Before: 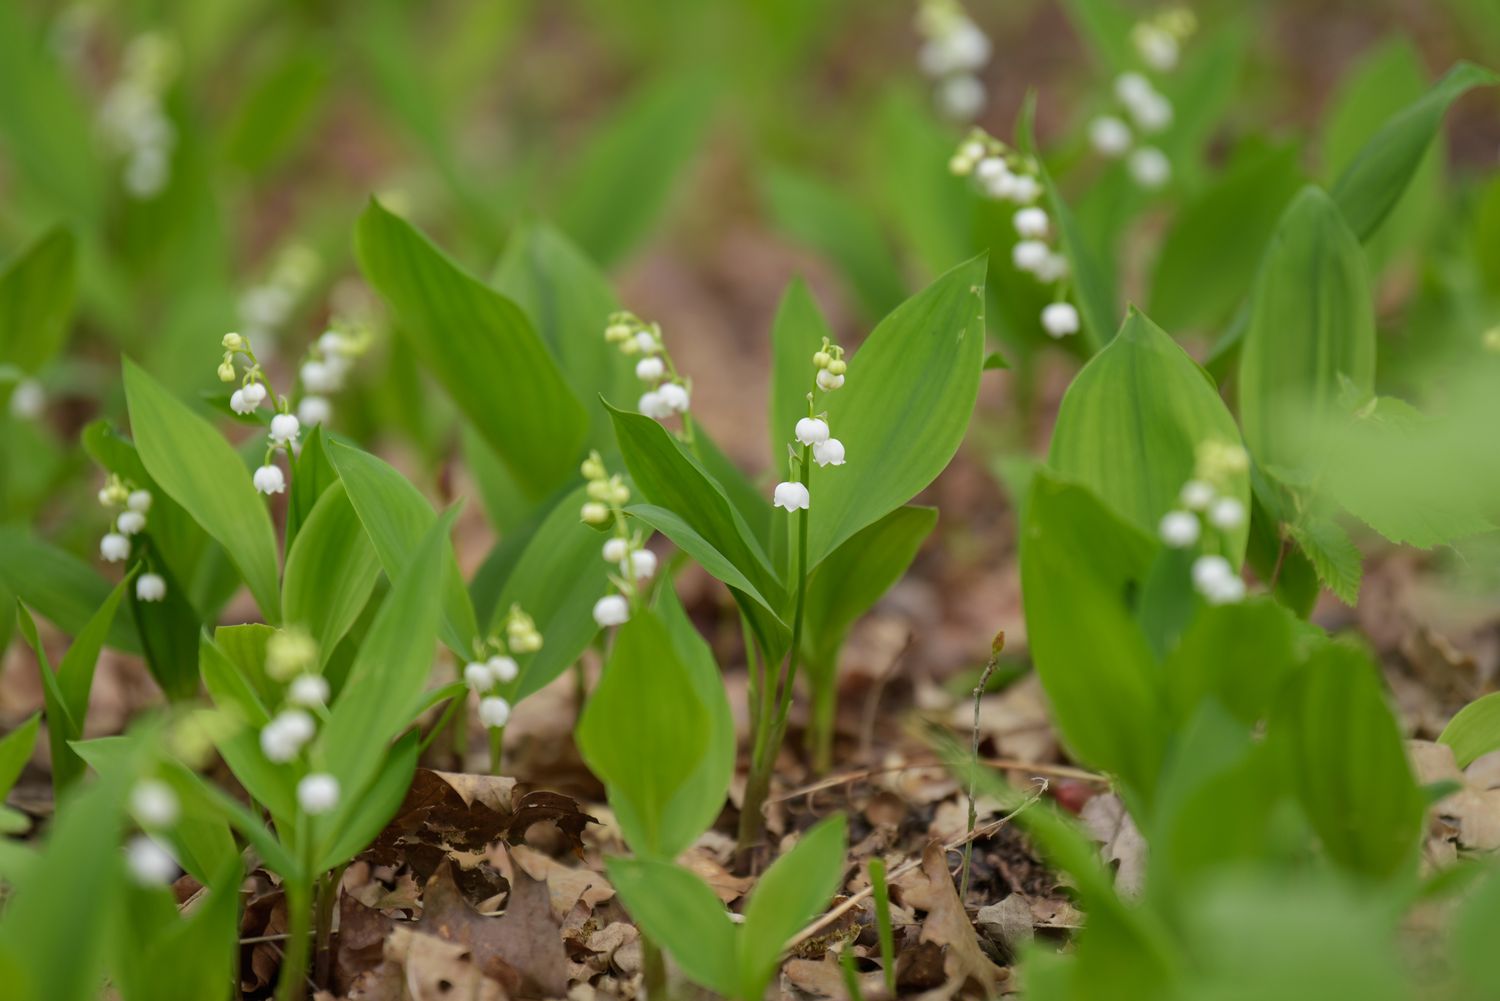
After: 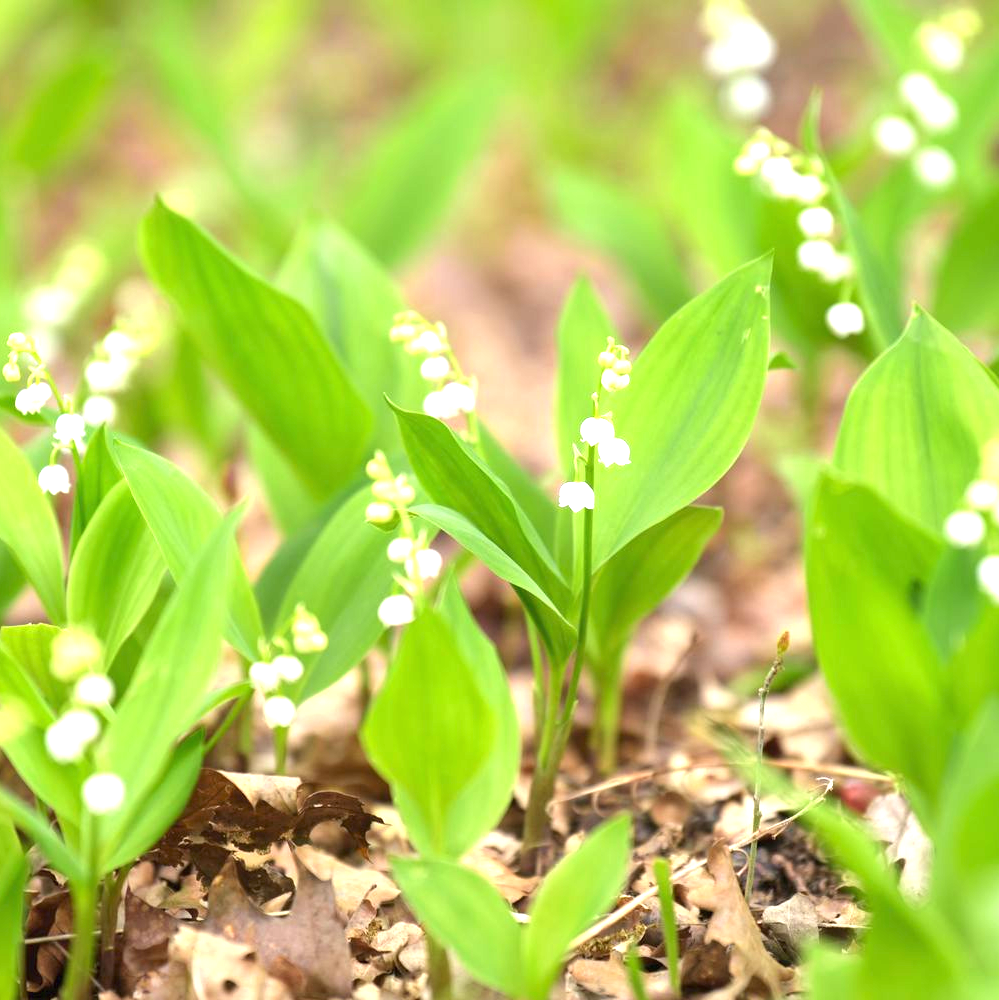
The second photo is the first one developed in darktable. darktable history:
crop and rotate: left 14.436%, right 18.898%
exposure: black level correction 0, exposure 1.75 EV, compensate exposure bias true, compensate highlight preservation false
